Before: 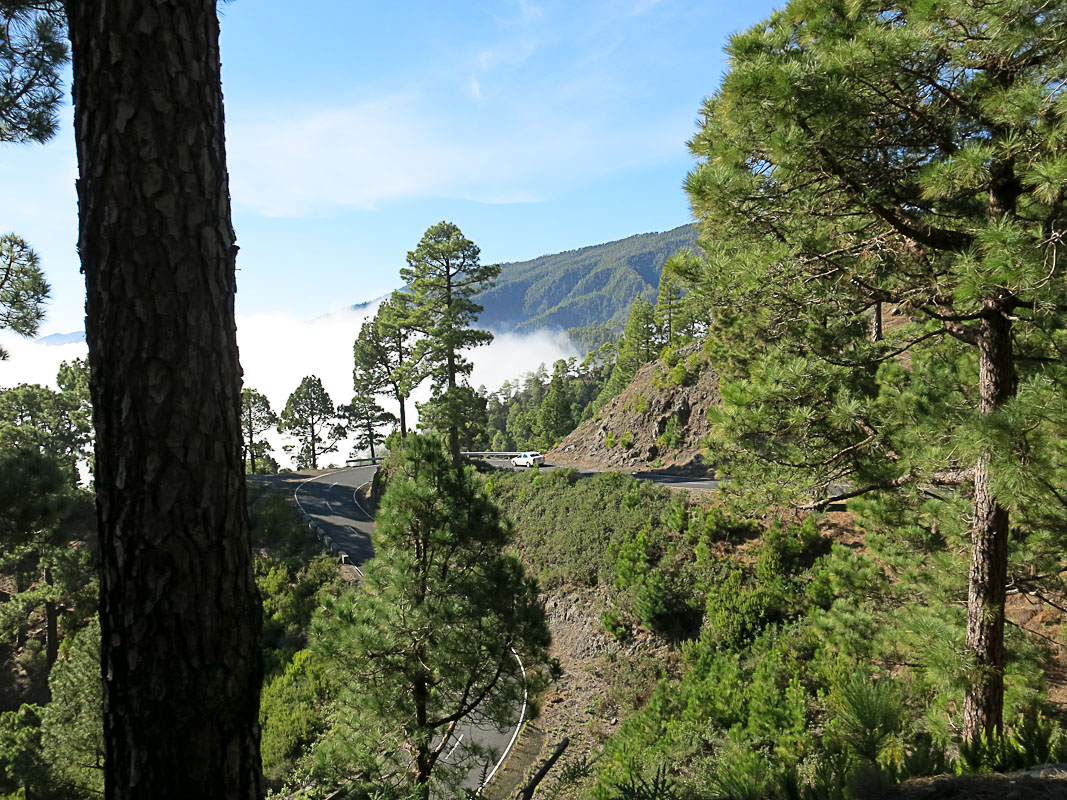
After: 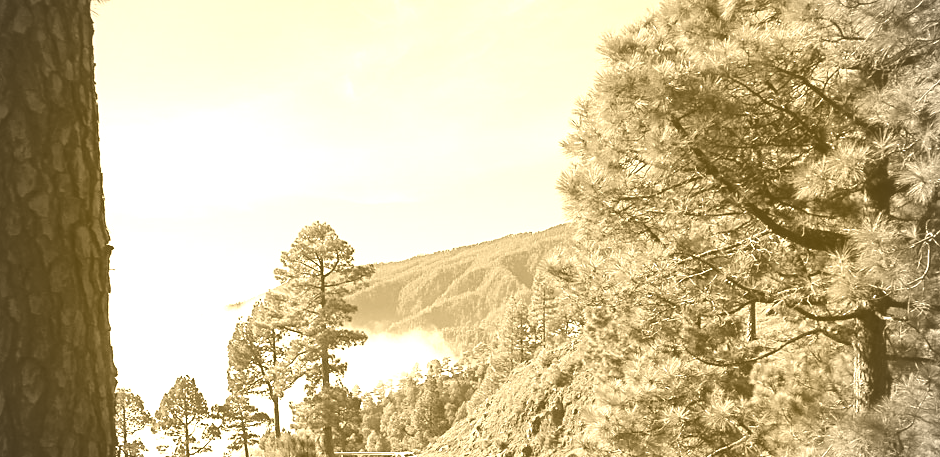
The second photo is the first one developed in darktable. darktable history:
color balance rgb: linear chroma grading › global chroma 15%, perceptual saturation grading › global saturation 30%
vignetting: on, module defaults
color zones: curves: ch0 [(0.224, 0.526) (0.75, 0.5)]; ch1 [(0.055, 0.526) (0.224, 0.761) (0.377, 0.526) (0.75, 0.5)]
colorize: hue 36°, source mix 100%
crop and rotate: left 11.812%, bottom 42.776%
